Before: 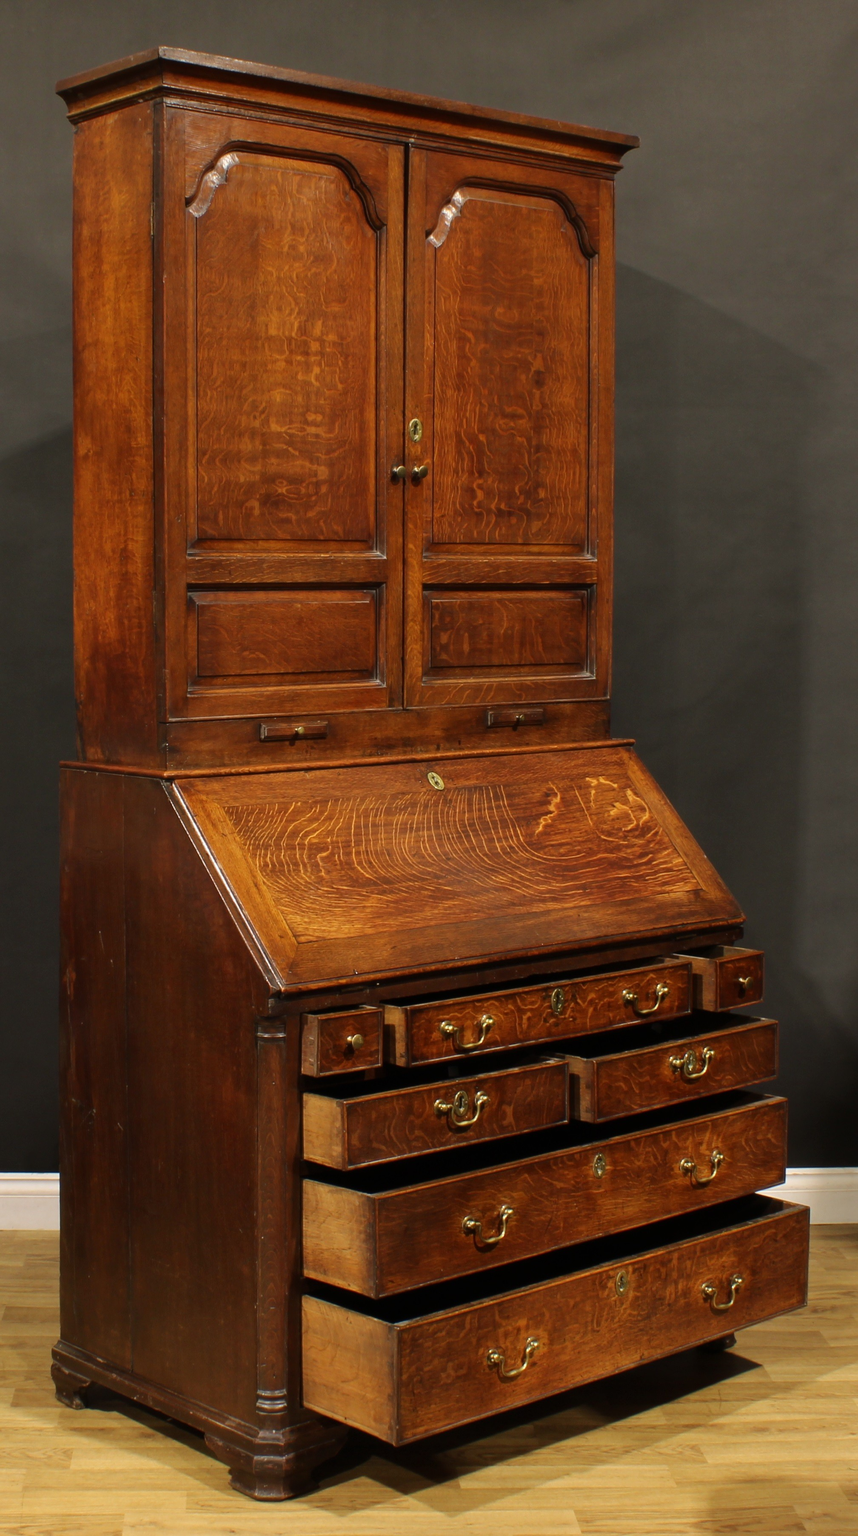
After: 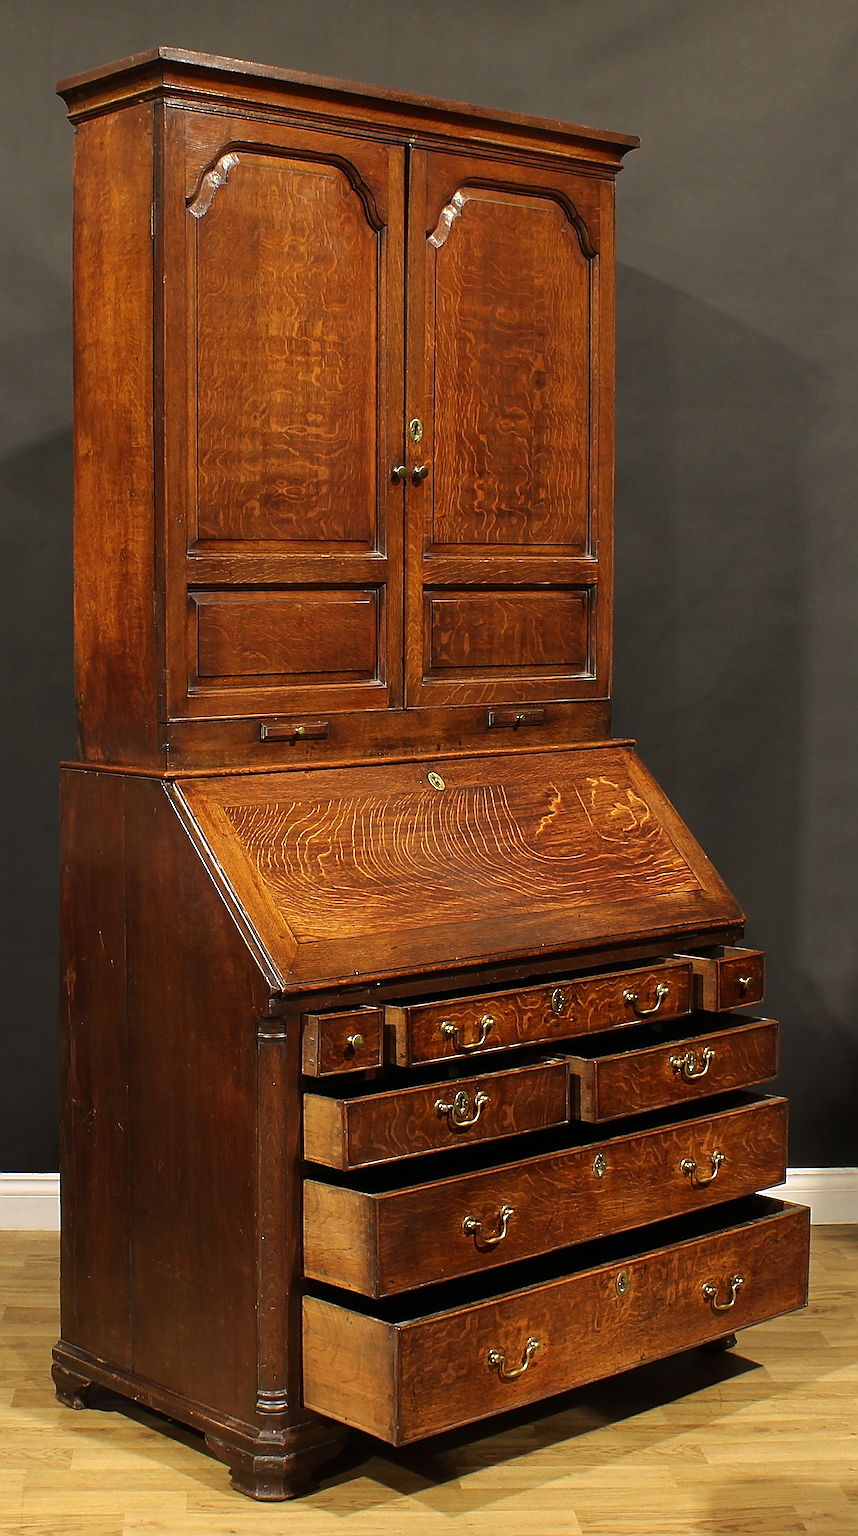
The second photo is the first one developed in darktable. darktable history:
exposure: exposure 0.2 EV, compensate highlight preservation false
sharpen: amount 2
